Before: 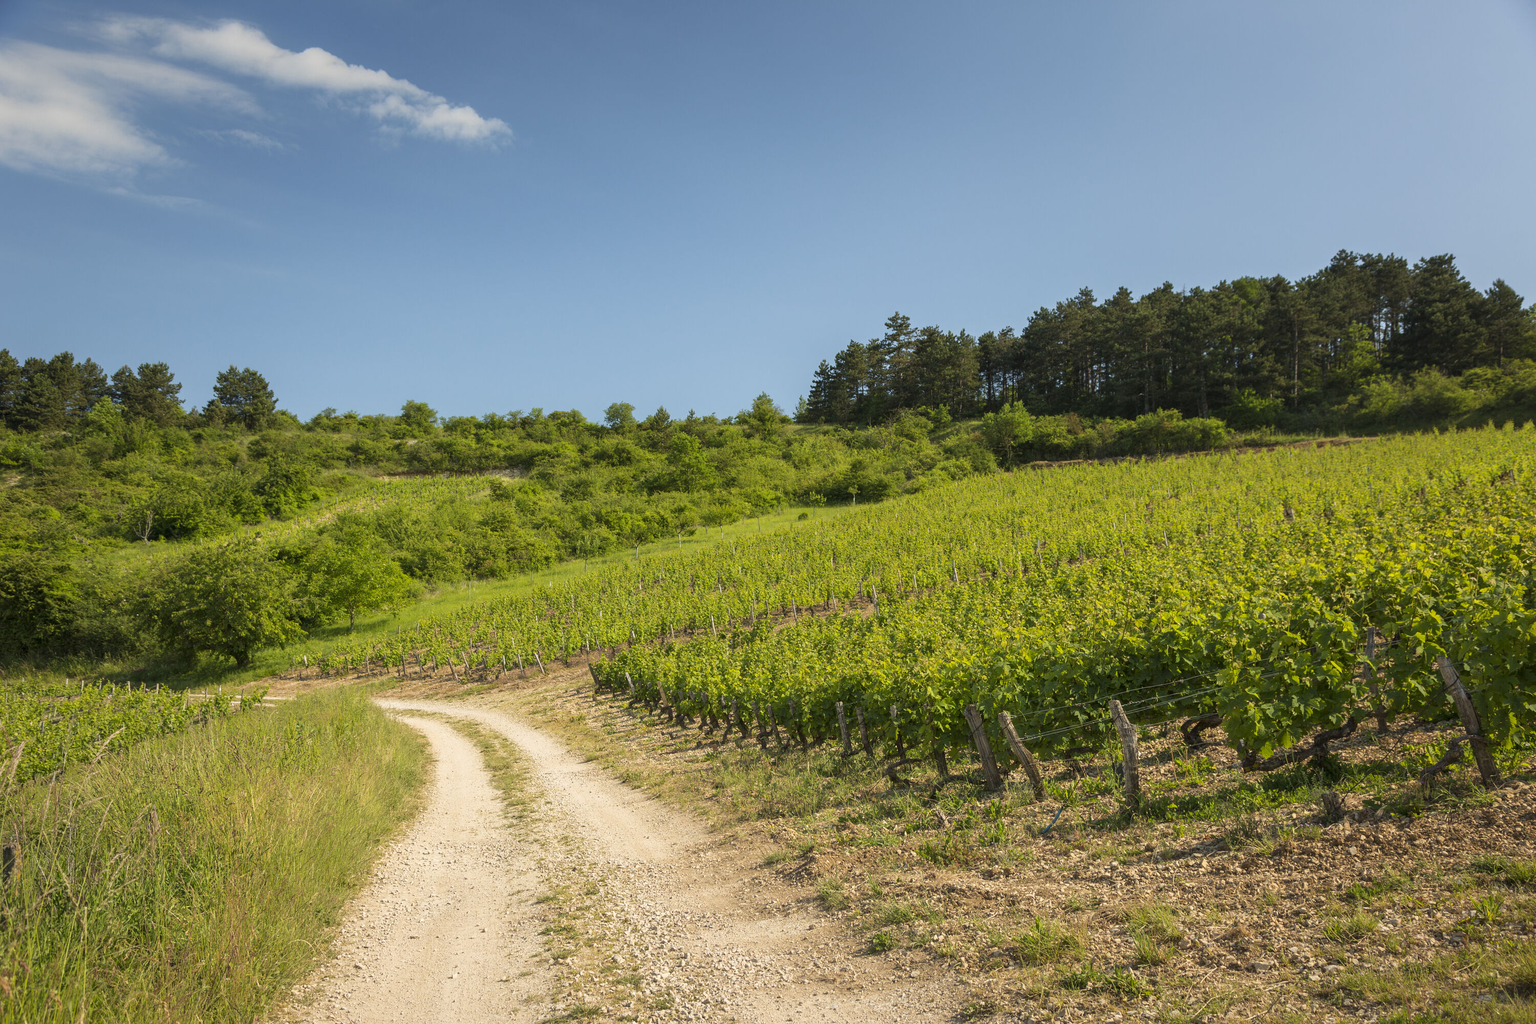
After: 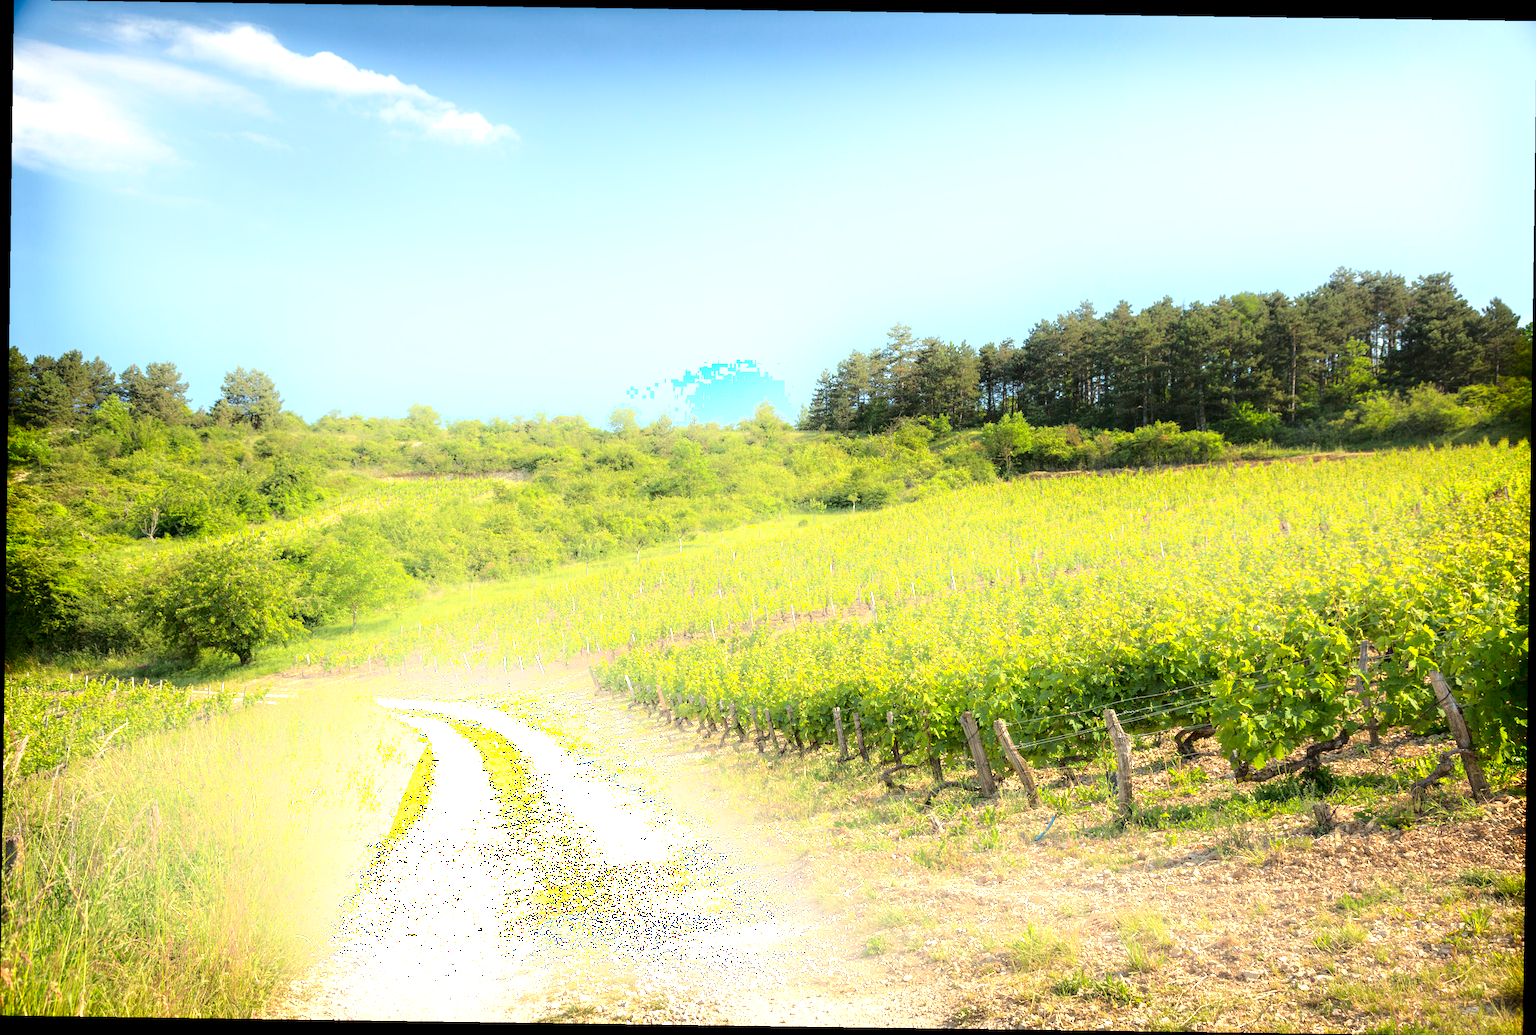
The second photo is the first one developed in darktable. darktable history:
exposure: black level correction 0.001, exposure 1.129 EV, compensate exposure bias true, compensate highlight preservation false
tone equalizer: -8 EV 0.001 EV, -7 EV -0.004 EV, -6 EV 0.009 EV, -5 EV 0.032 EV, -4 EV 0.276 EV, -3 EV 0.644 EV, -2 EV 0.584 EV, -1 EV 0.187 EV, +0 EV 0.024 EV
shadows and highlights: shadows -90, highlights 90, soften with gaussian
rotate and perspective: rotation 0.8°, automatic cropping off
